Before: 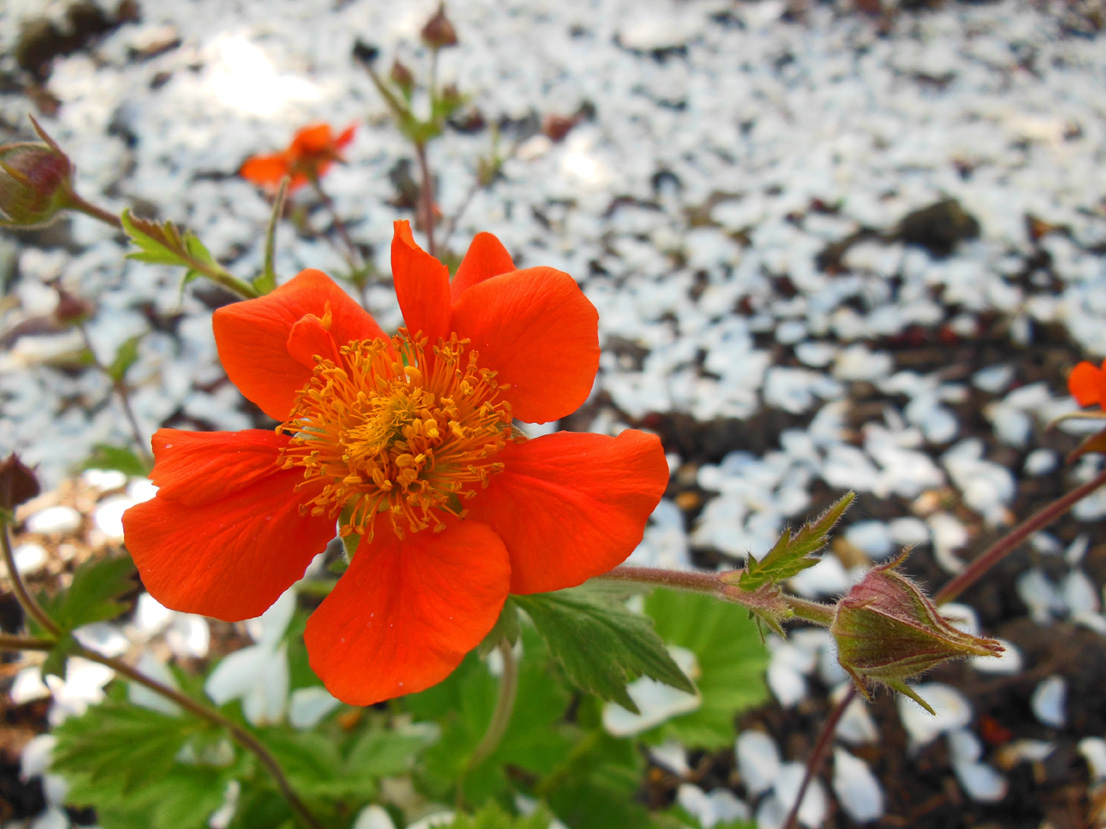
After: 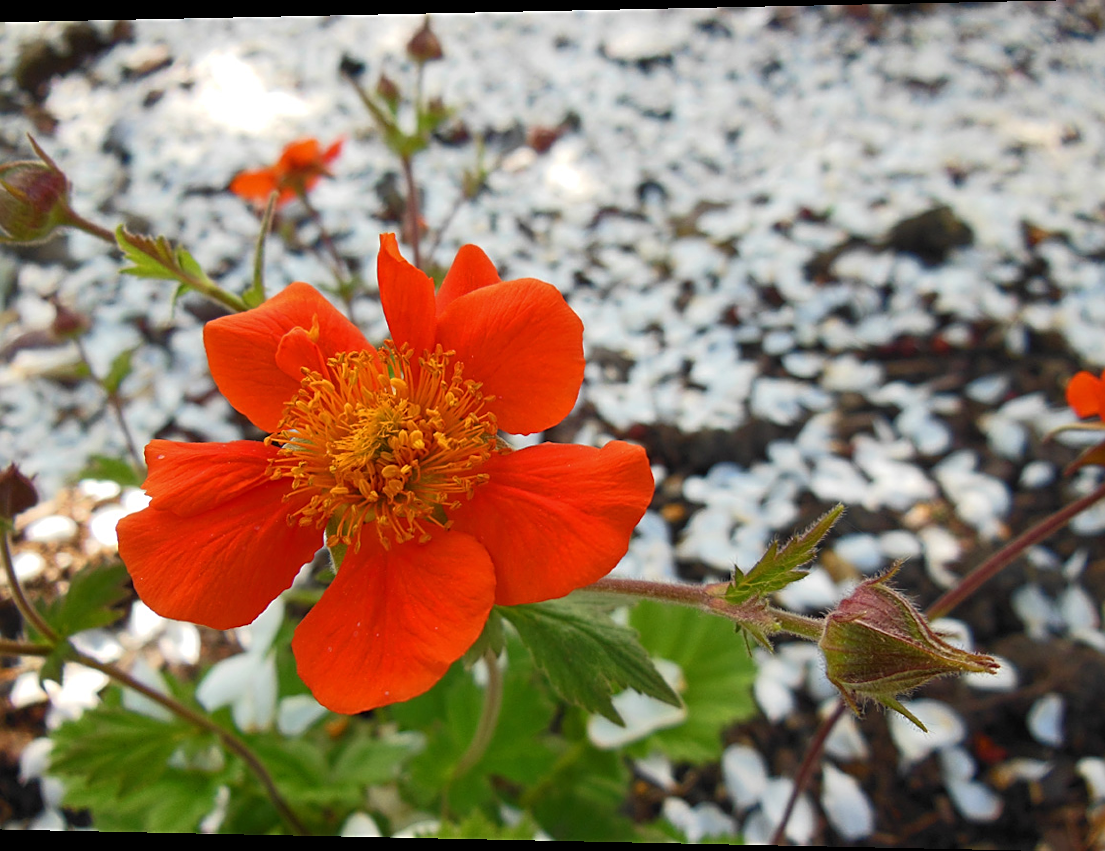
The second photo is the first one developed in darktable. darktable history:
sharpen: on, module defaults
rotate and perspective: lens shift (horizontal) -0.055, automatic cropping off
base curve: curves: ch0 [(0, 0) (0.303, 0.277) (1, 1)]
